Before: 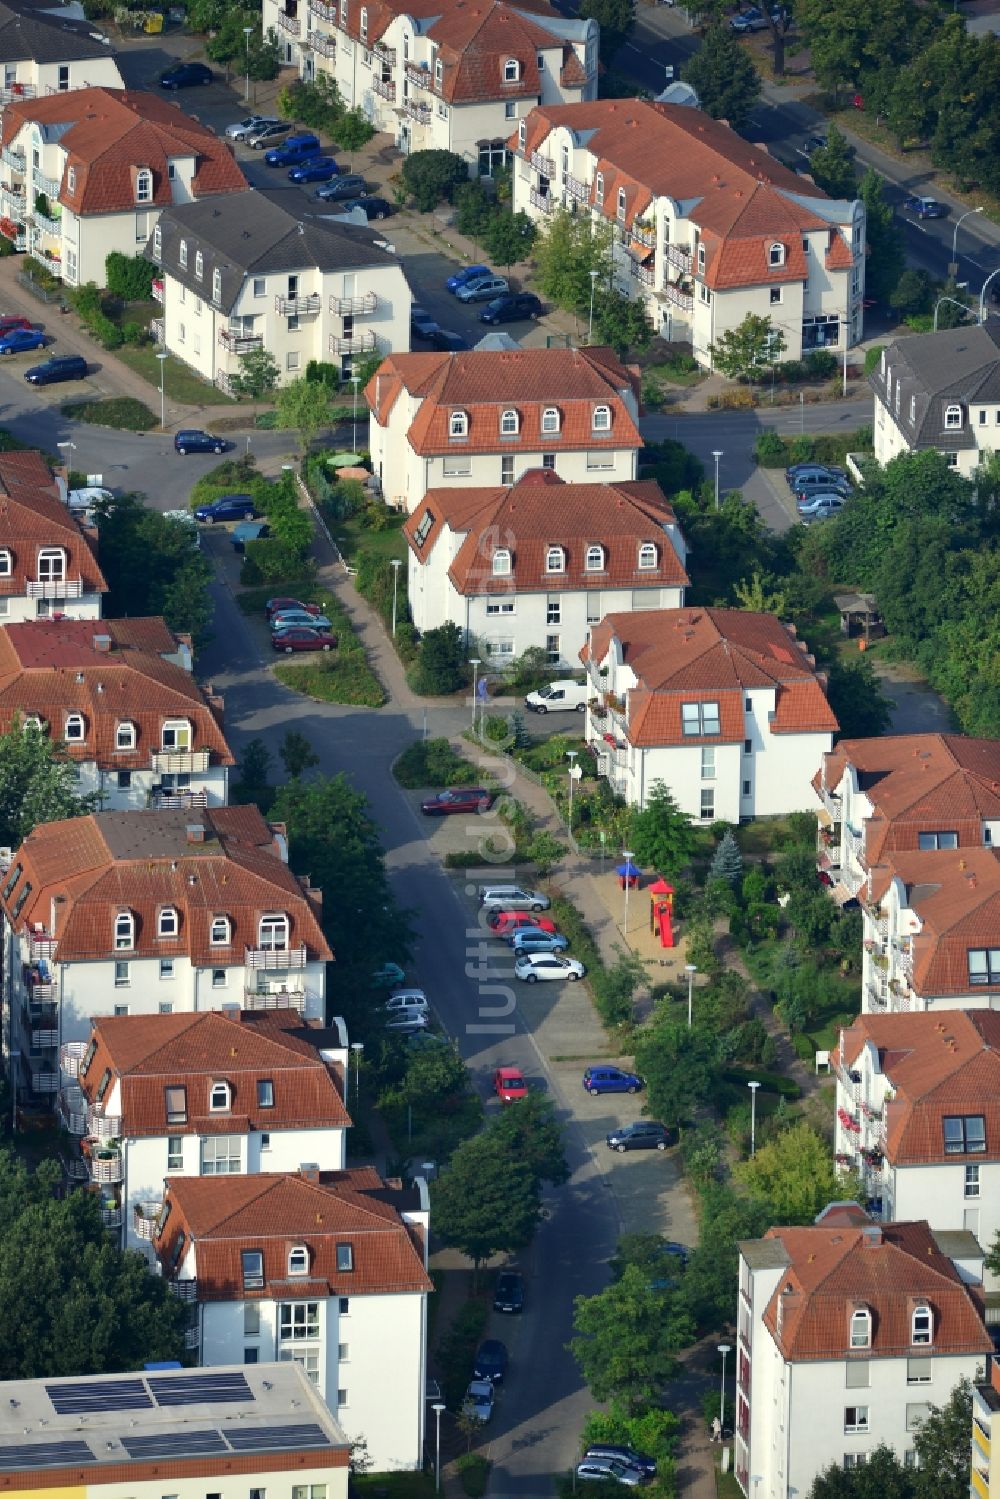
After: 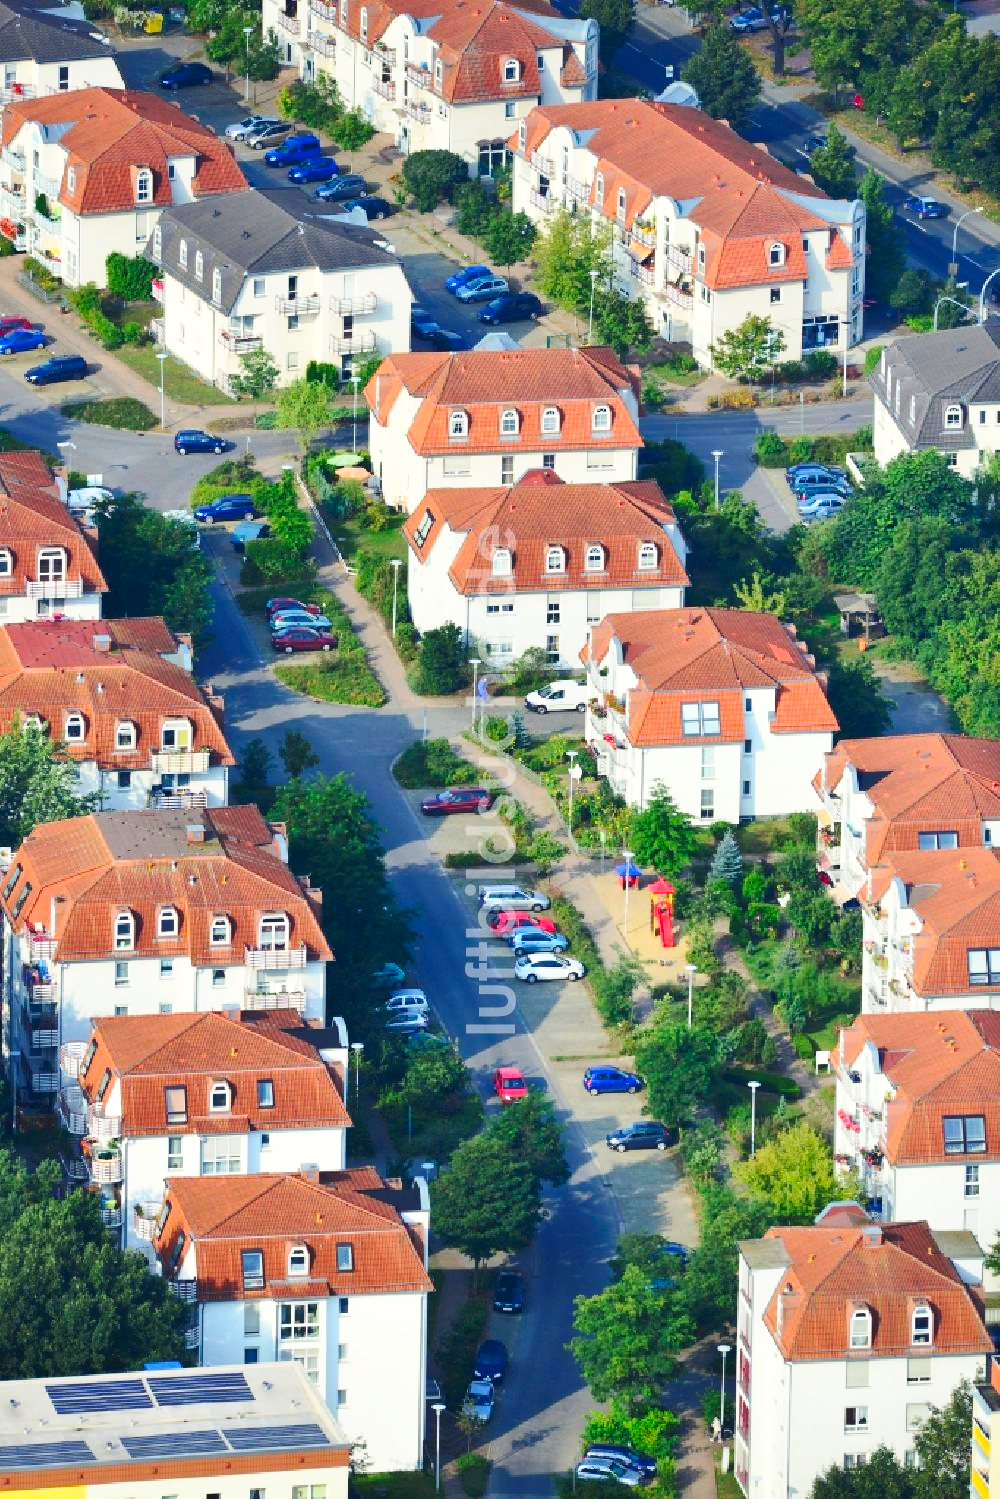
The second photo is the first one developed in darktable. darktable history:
contrast brightness saturation: contrast 0.2, brightness 0.16, saturation 0.22
base curve: curves: ch0 [(0, 0) (0.028, 0.03) (0.121, 0.232) (0.46, 0.748) (0.859, 0.968) (1, 1)], preserve colors none
shadows and highlights: on, module defaults
